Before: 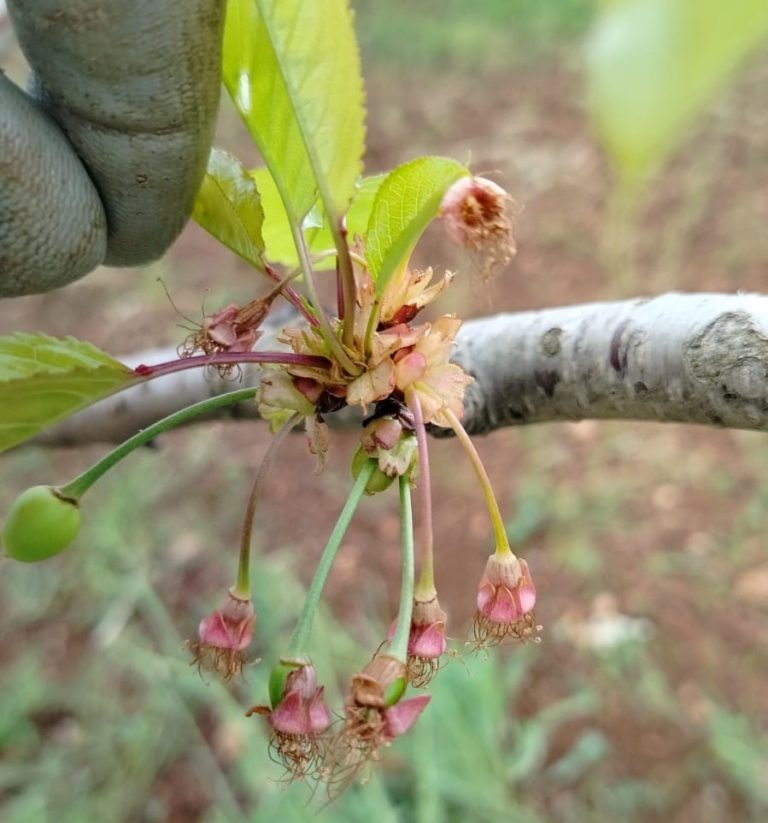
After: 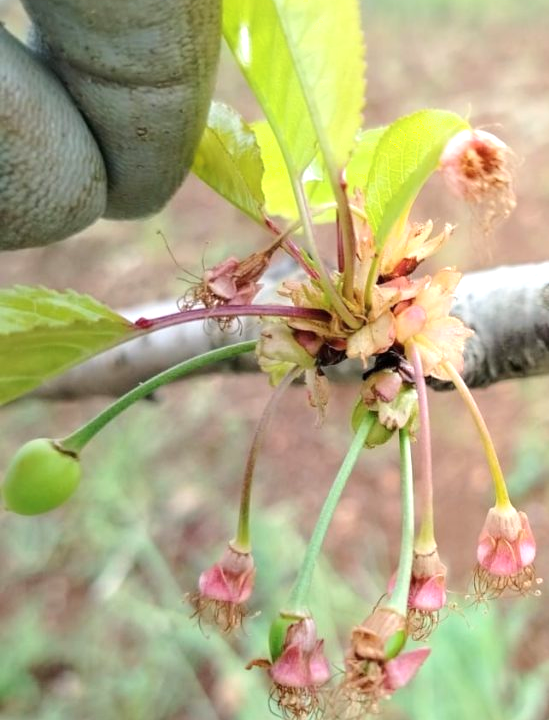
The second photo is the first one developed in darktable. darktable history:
shadows and highlights: shadows -24.28, highlights 49.77, soften with gaussian
exposure: exposure 0.566 EV, compensate highlight preservation false
crop: top 5.803%, right 27.864%, bottom 5.804%
